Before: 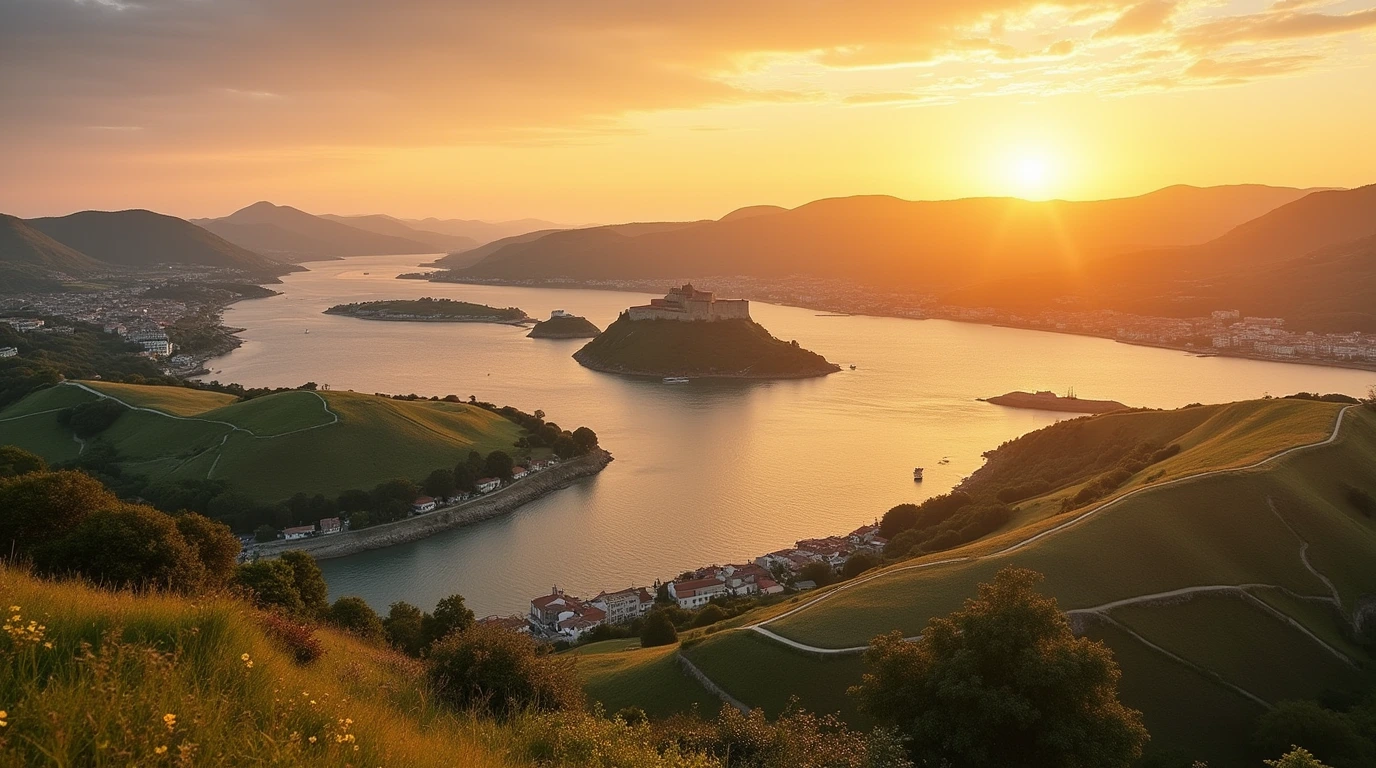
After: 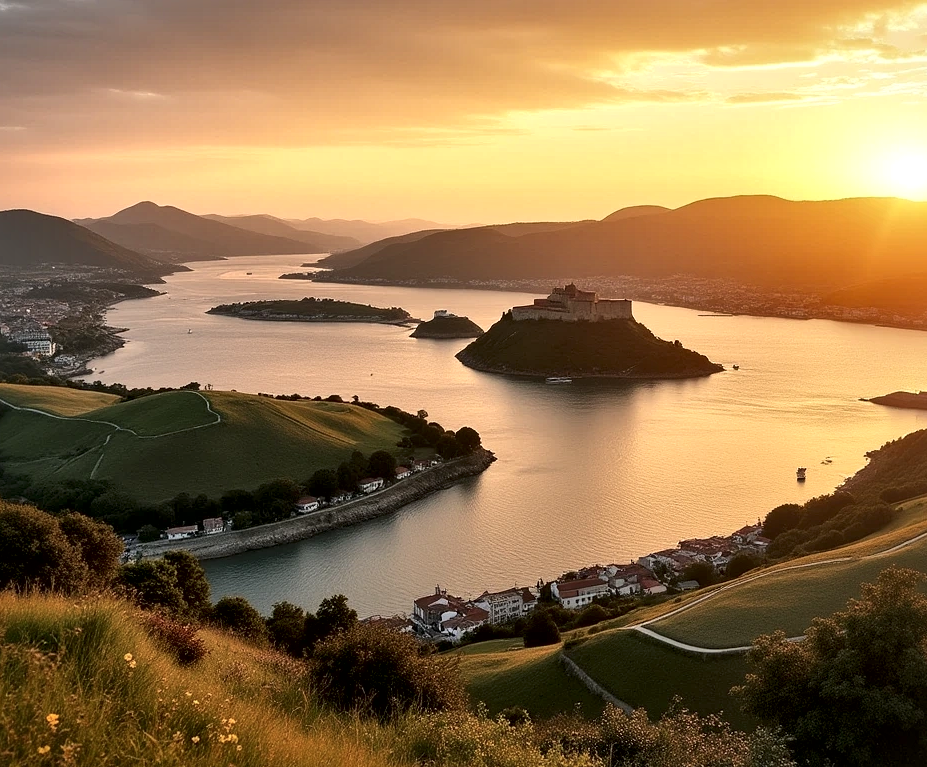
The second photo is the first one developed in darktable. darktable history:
crop and rotate: left 8.603%, right 23.993%
local contrast: mode bilateral grid, contrast 43, coarseness 70, detail 215%, midtone range 0.2
